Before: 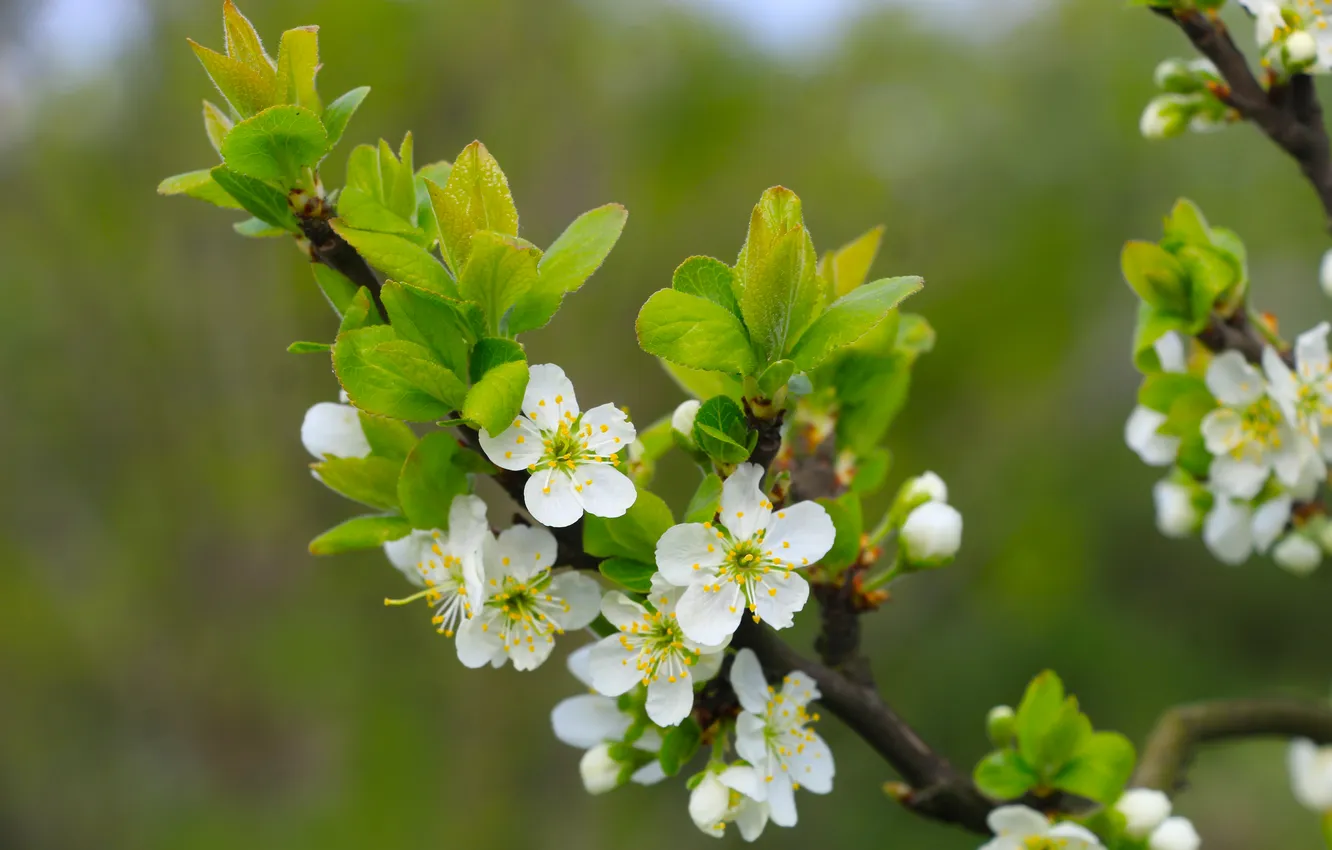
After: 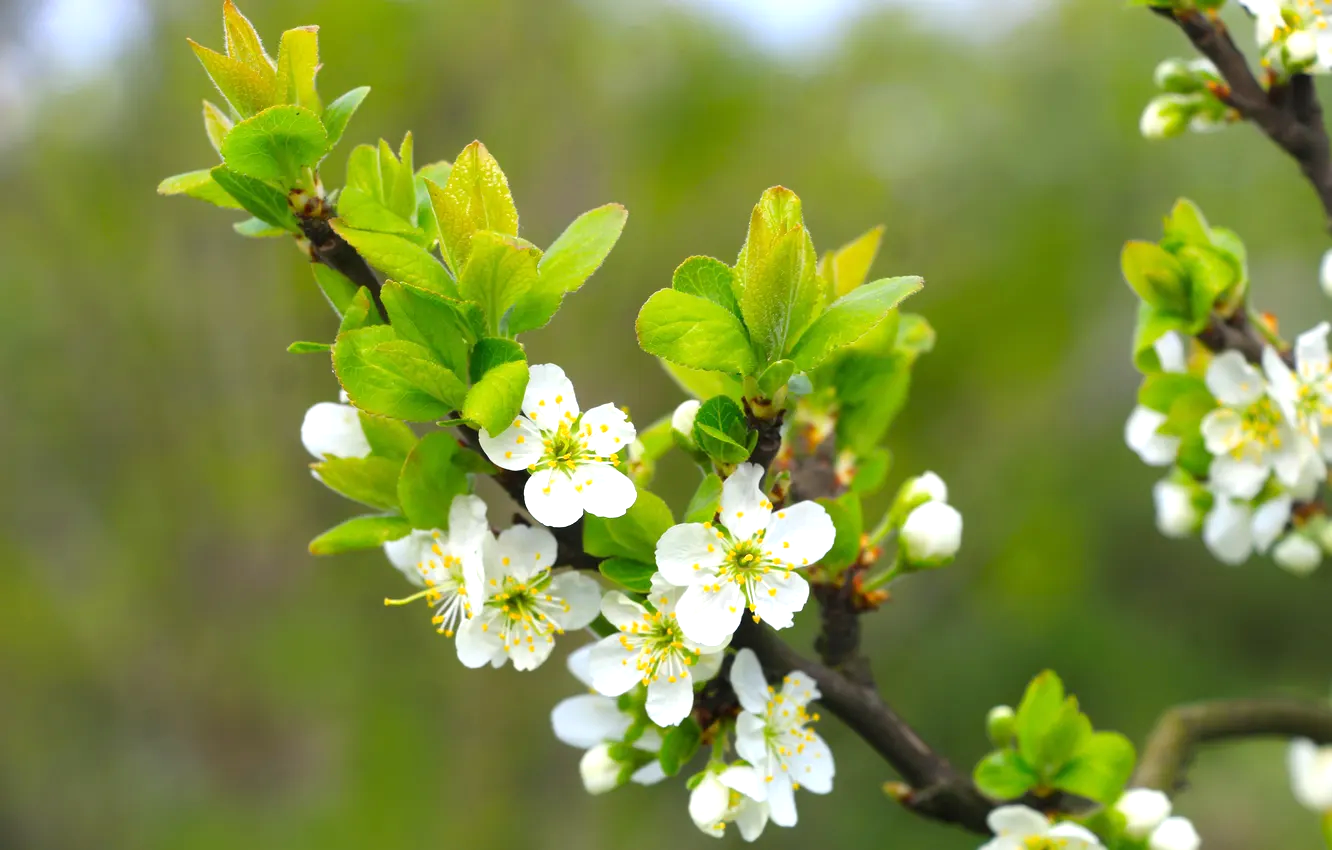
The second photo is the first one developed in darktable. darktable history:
exposure: exposure 0.63 EV, compensate highlight preservation false
